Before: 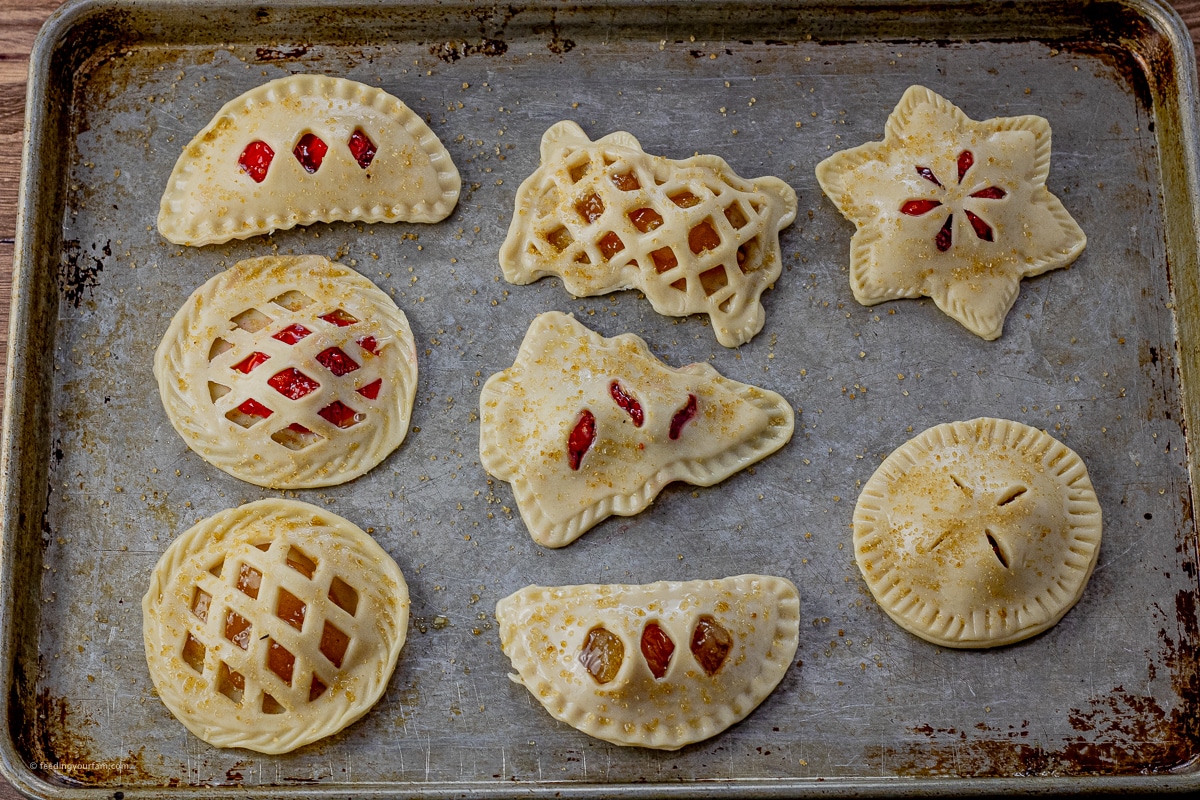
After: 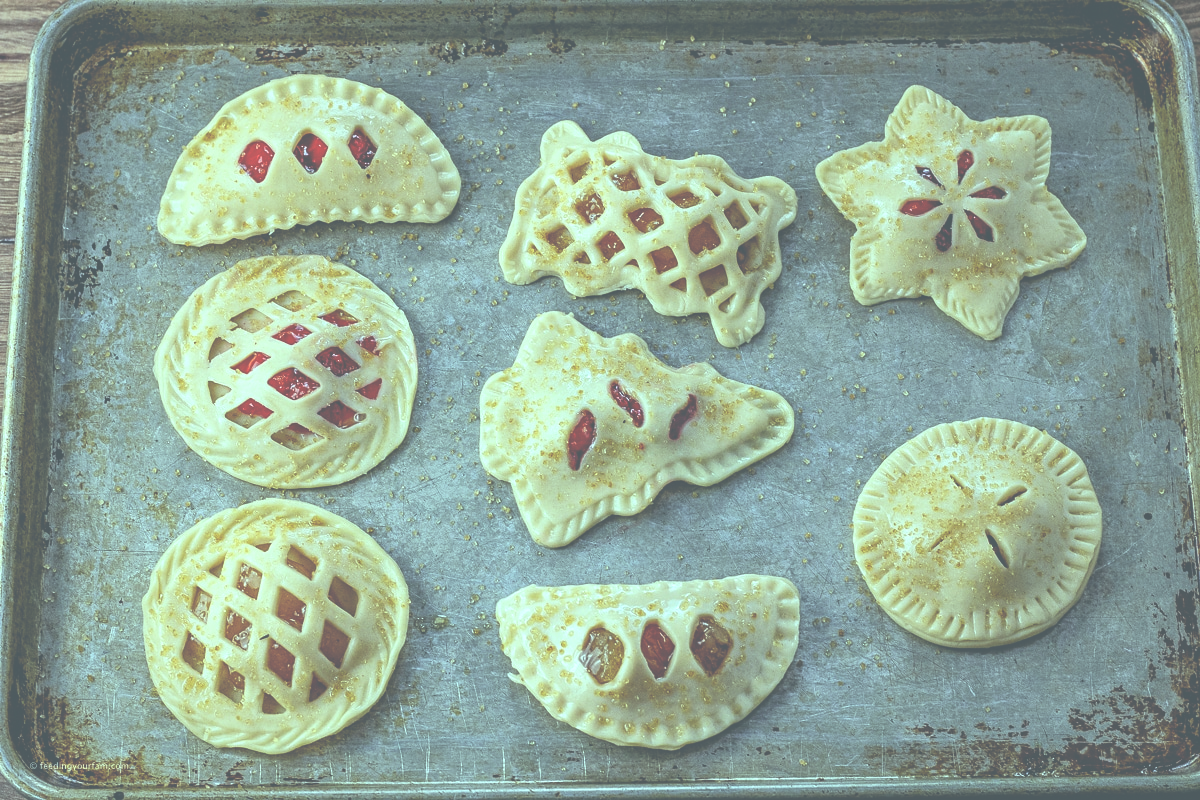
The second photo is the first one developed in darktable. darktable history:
exposure: black level correction -0.071, exposure 0.5 EV, compensate highlight preservation false
color balance: mode lift, gamma, gain (sRGB), lift [0.997, 0.979, 1.021, 1.011], gamma [1, 1.084, 0.916, 0.998], gain [1, 0.87, 1.13, 1.101], contrast 4.55%, contrast fulcrum 38.24%, output saturation 104.09%
